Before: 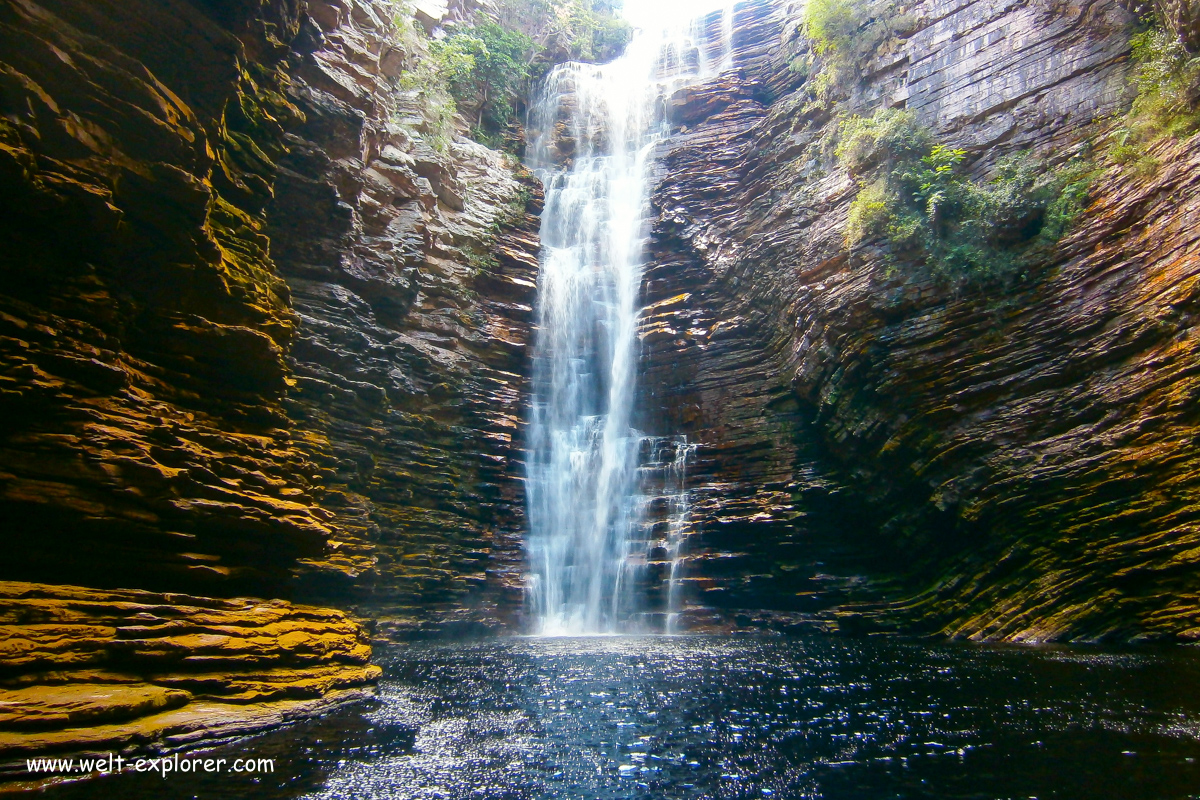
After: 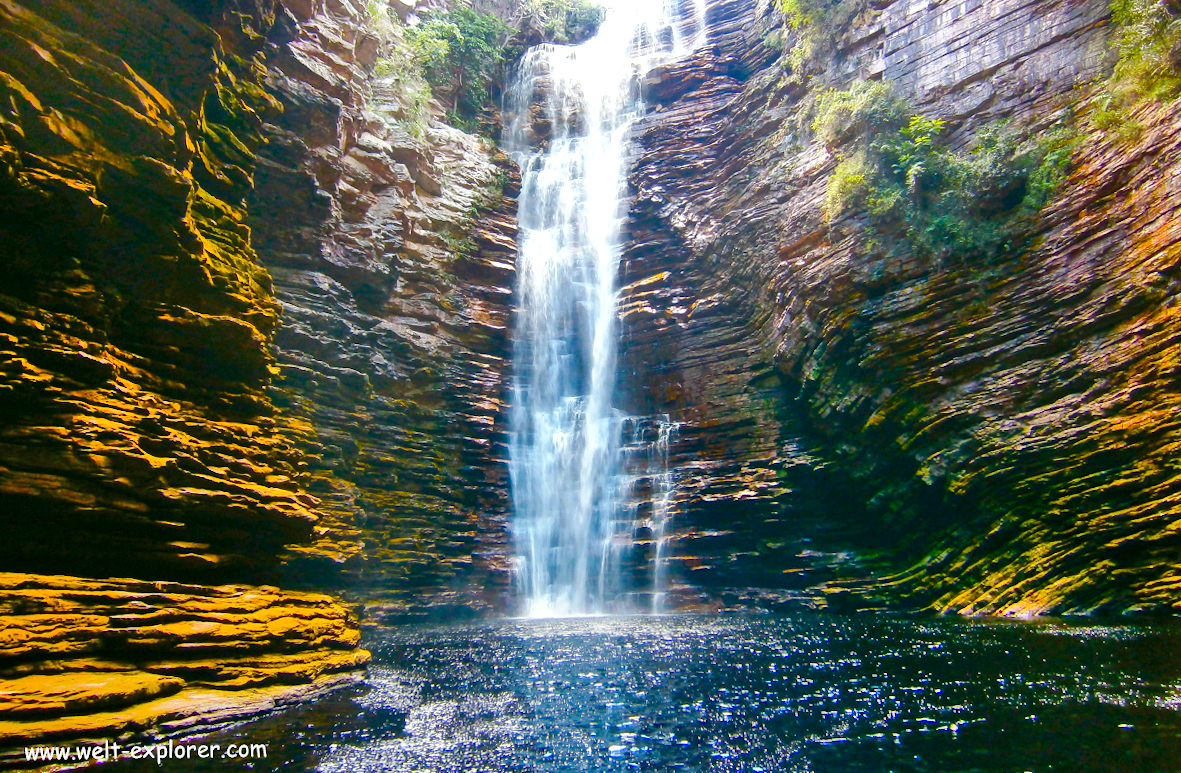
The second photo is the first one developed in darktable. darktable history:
rotate and perspective: rotation -1.32°, lens shift (horizontal) -0.031, crop left 0.015, crop right 0.985, crop top 0.047, crop bottom 0.982
color balance rgb: perceptual saturation grading › global saturation 35%, perceptual saturation grading › highlights -30%, perceptual saturation grading › shadows 35%, perceptual brilliance grading › global brilliance 3%, perceptual brilliance grading › highlights -3%, perceptual brilliance grading › shadows 3%
shadows and highlights: shadows 60, highlights -60.23, soften with gaussian
exposure: exposure 0.2 EV, compensate highlight preservation false
